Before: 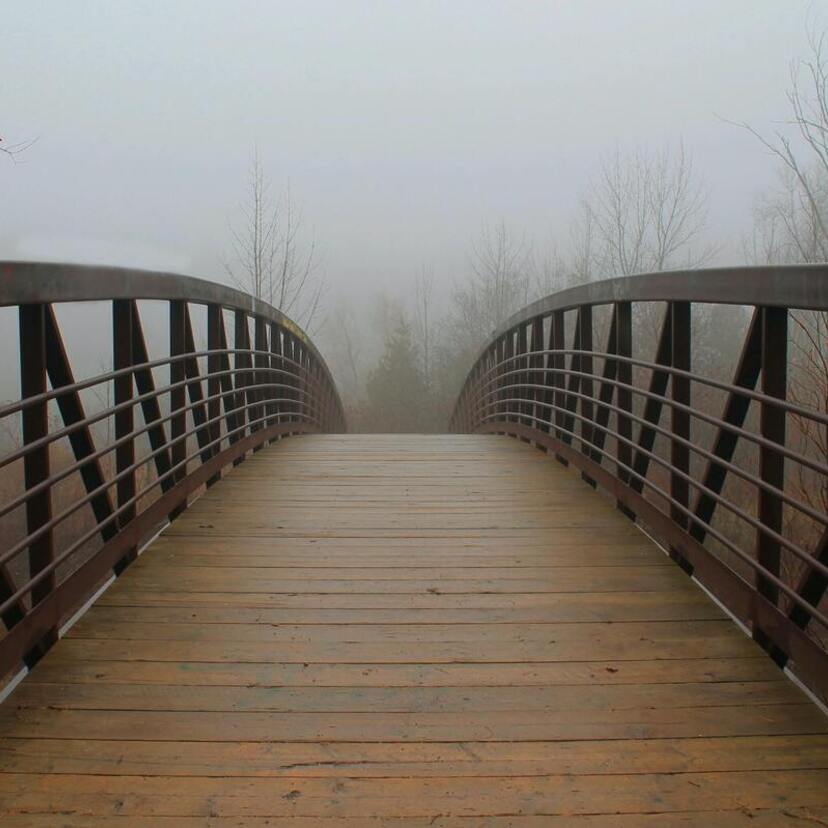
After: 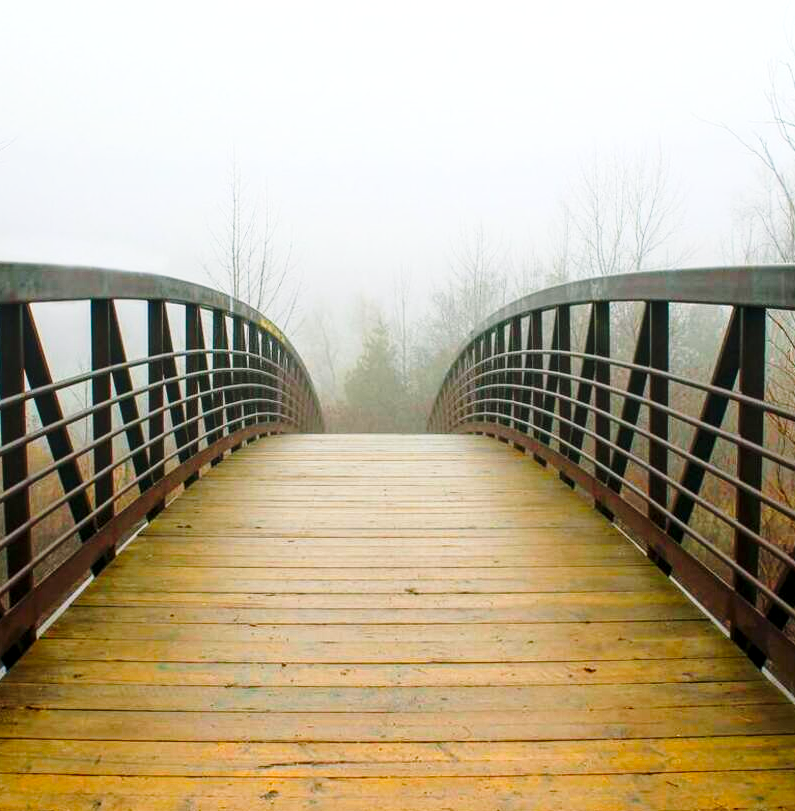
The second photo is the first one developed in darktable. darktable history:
color balance rgb: shadows lift › luminance -7.783%, shadows lift › chroma 2.317%, shadows lift › hue 199.22°, perceptual saturation grading › global saturation 30.22%, perceptual brilliance grading › global brilliance 18.449%, global vibrance 20%
base curve: curves: ch0 [(0, 0) (0.028, 0.03) (0.121, 0.232) (0.46, 0.748) (0.859, 0.968) (1, 1)], preserve colors none
local contrast: detail 130%
crop and rotate: left 2.7%, right 1.189%, bottom 1.973%
exposure: compensate highlight preservation false
